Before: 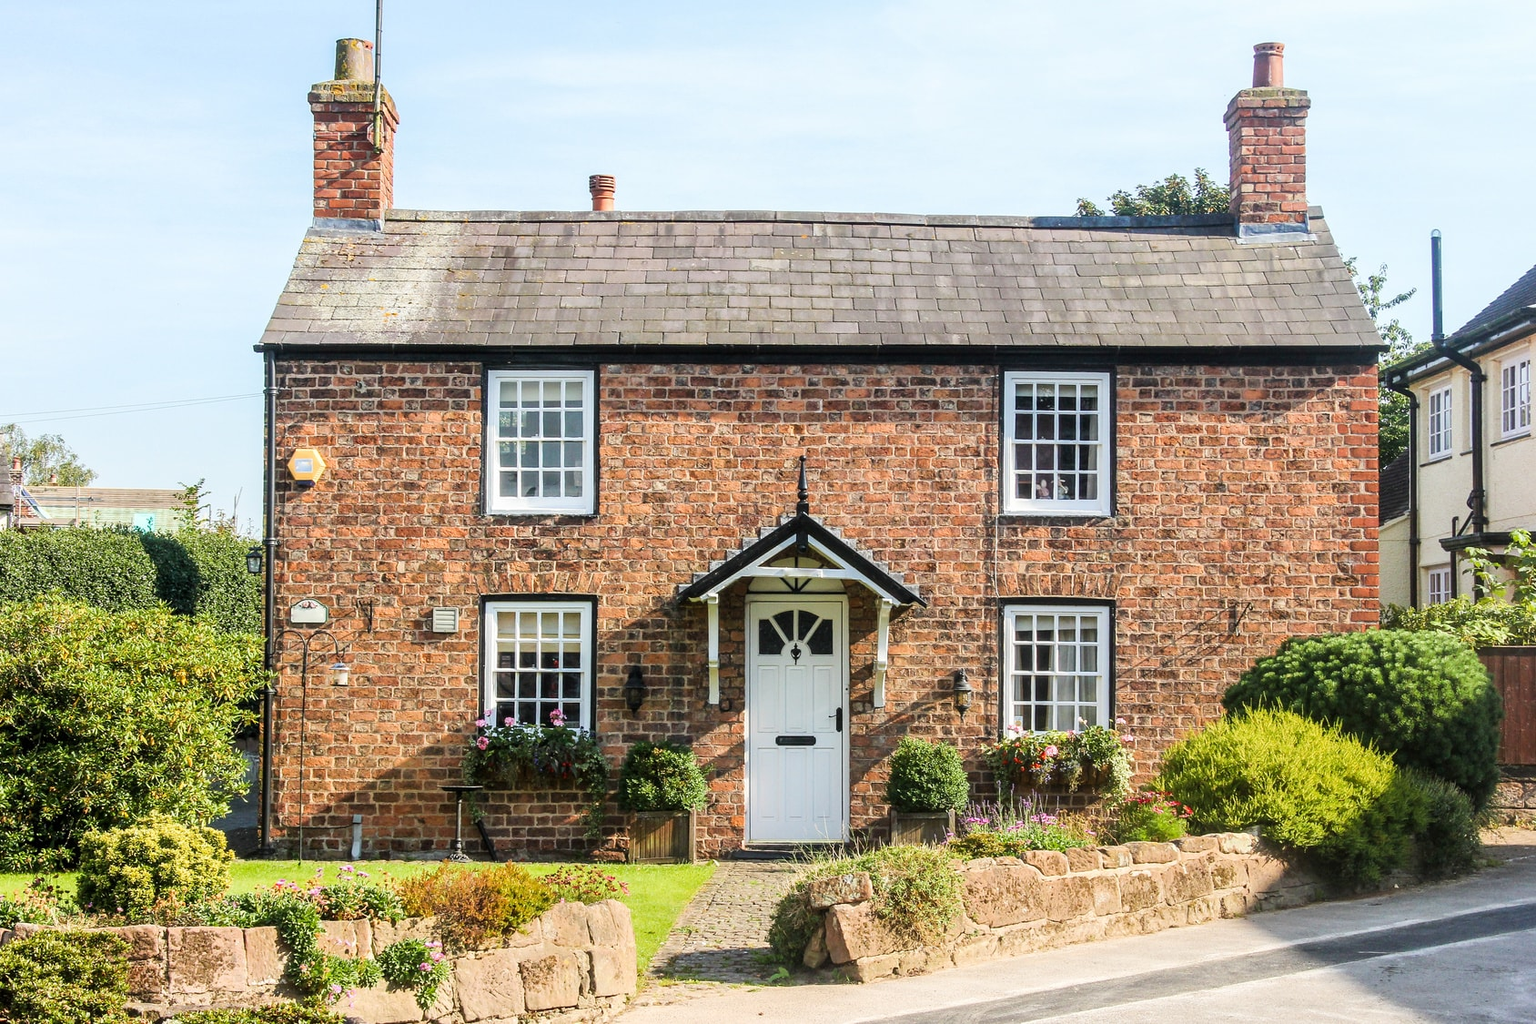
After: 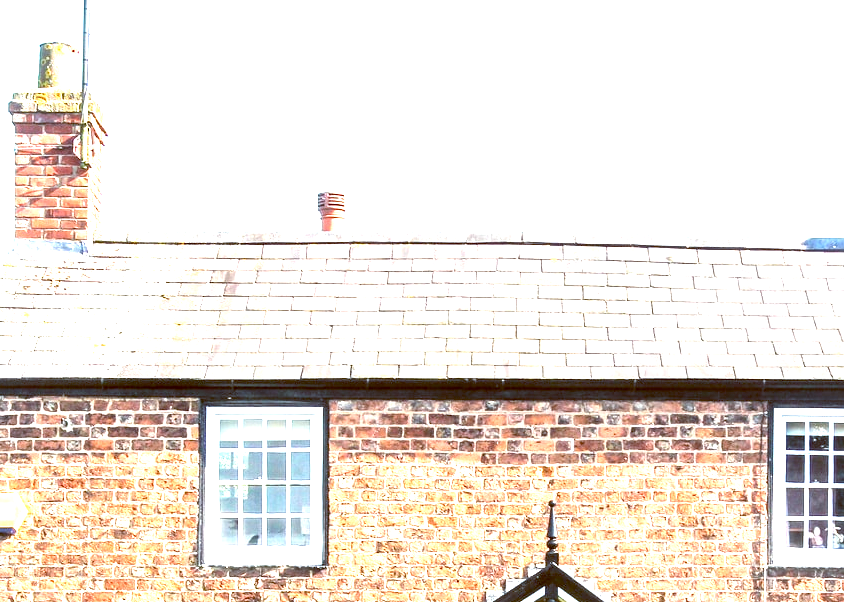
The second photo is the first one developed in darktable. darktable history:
exposure: black level correction 0.001, exposure 1.822 EV, compensate exposure bias true, compensate highlight preservation false
color balance: lift [1, 1.015, 1.004, 0.985], gamma [1, 0.958, 0.971, 1.042], gain [1, 0.956, 0.977, 1.044]
crop: left 19.556%, right 30.401%, bottom 46.458%
